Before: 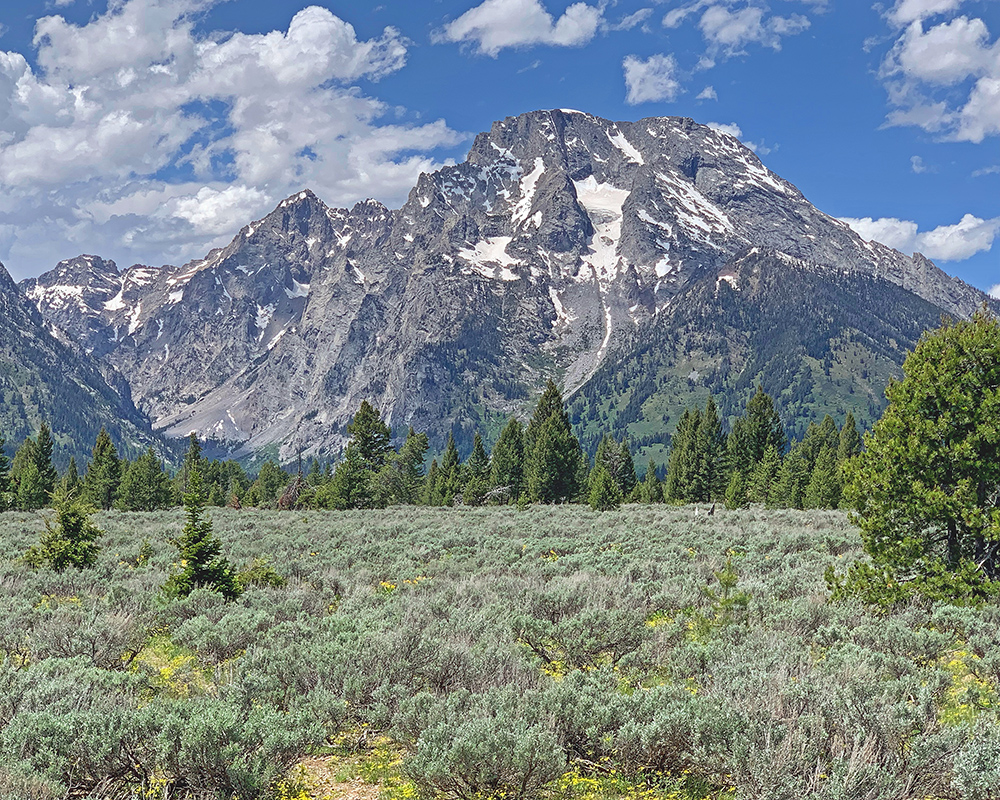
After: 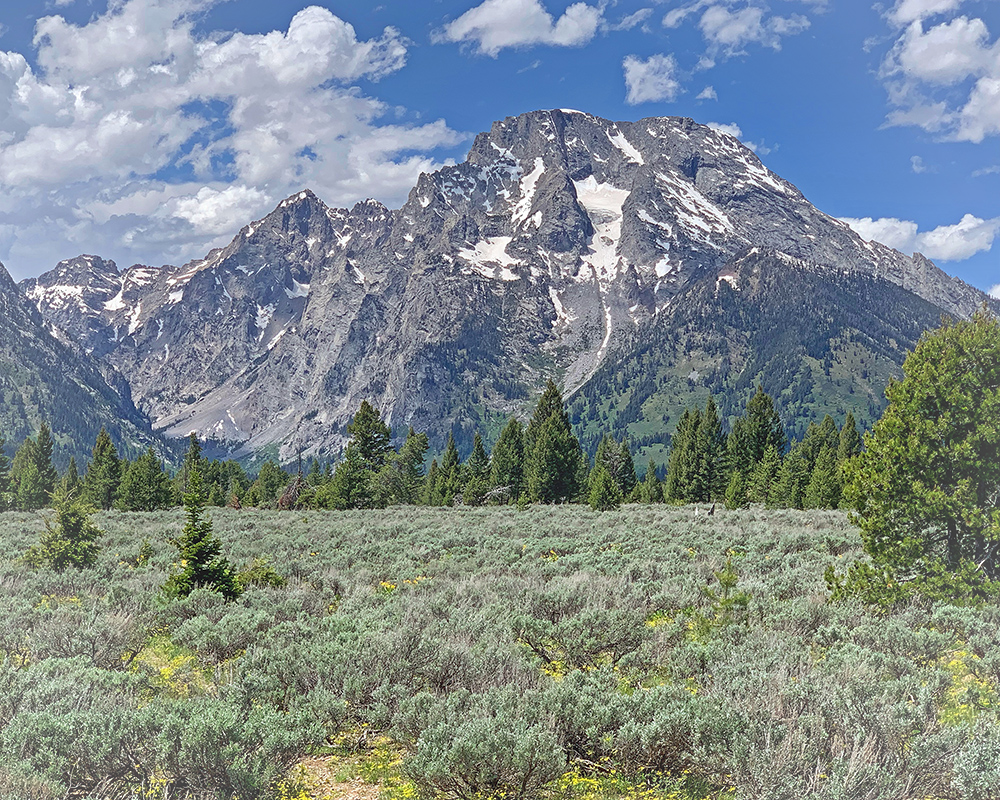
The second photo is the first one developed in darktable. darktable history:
vignetting: fall-off start 76.65%, fall-off radius 27.57%, brightness 0.052, saturation 0, width/height ratio 0.973
